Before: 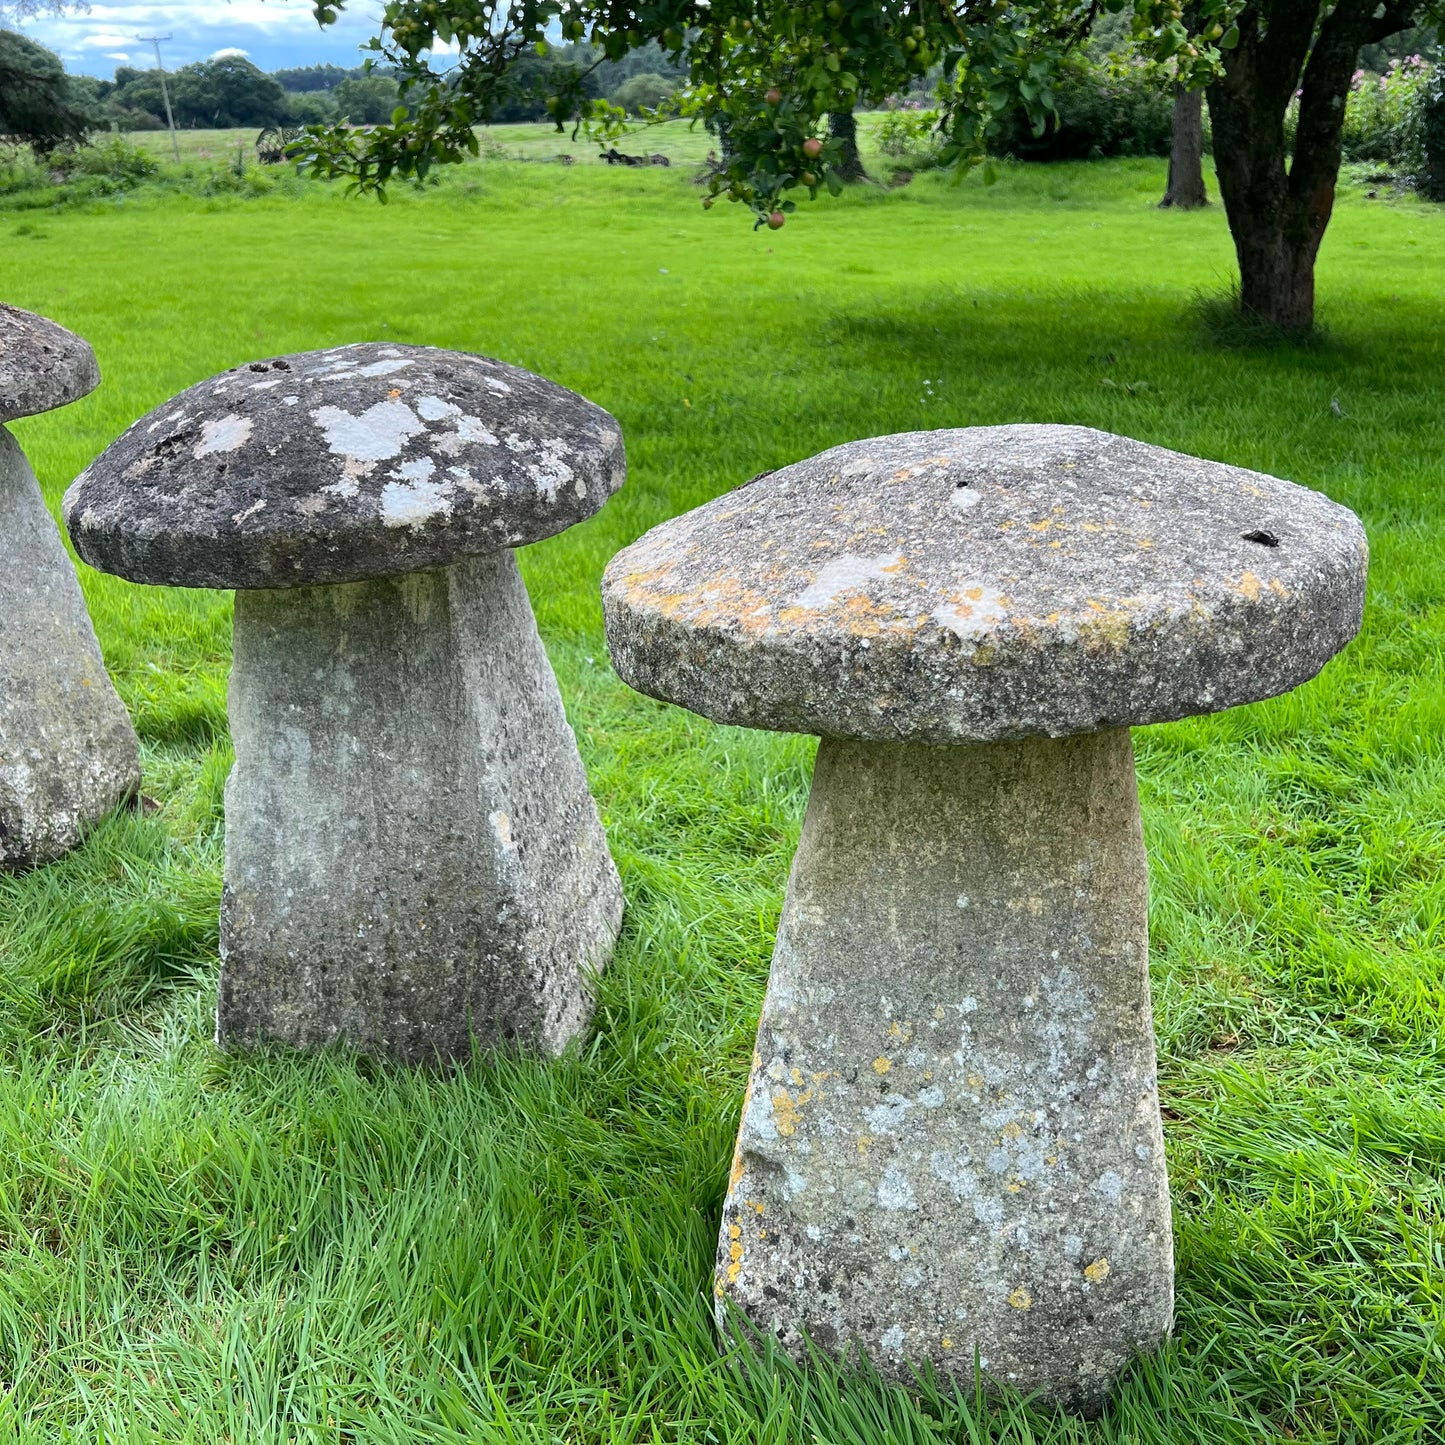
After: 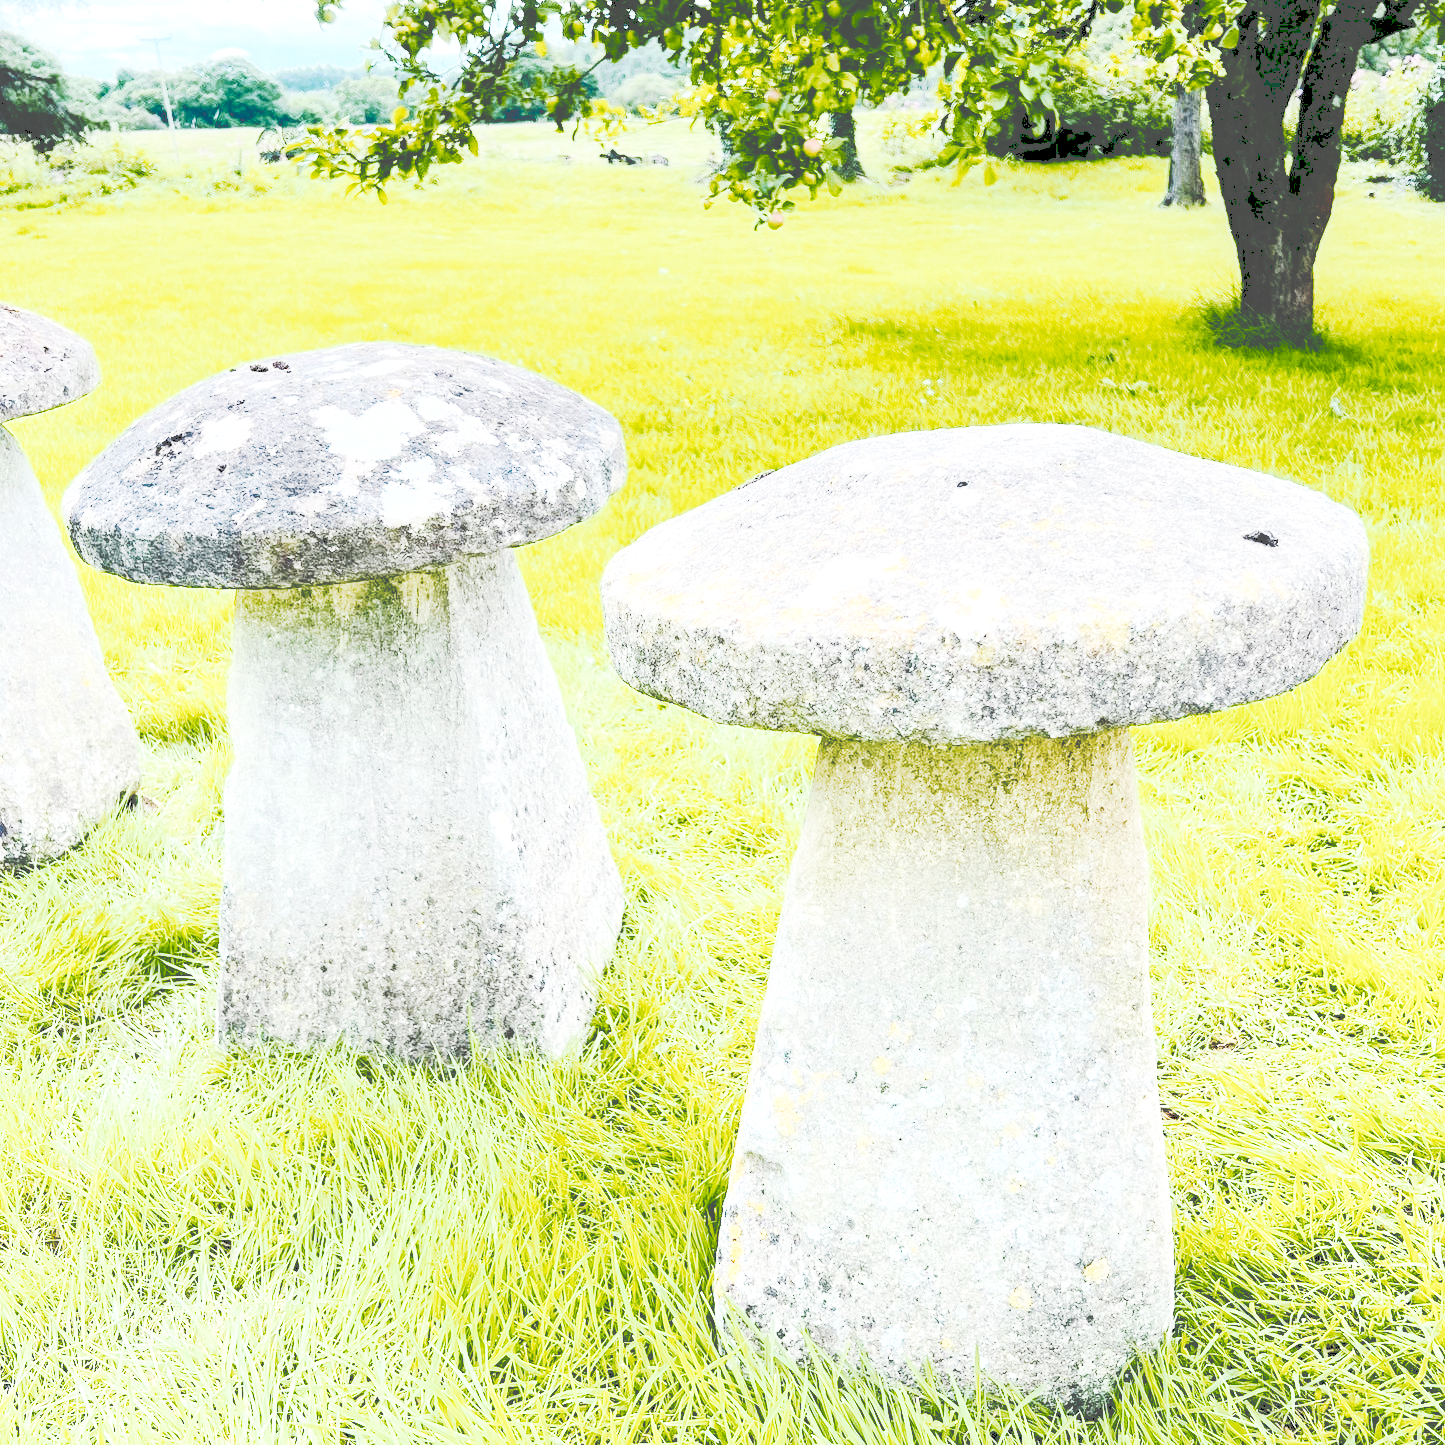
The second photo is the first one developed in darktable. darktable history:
color balance rgb: power › chroma 0.528%, power › hue 260.3°, global offset › luminance -0.473%, perceptual saturation grading › global saturation 0.183%
color zones: curves: ch0 [(0.254, 0.492) (0.724, 0.62)]; ch1 [(0.25, 0.528) (0.719, 0.796)]; ch2 [(0, 0.472) (0.25, 0.5) (0.73, 0.184)]
tone equalizer: -8 EV 1.99 EV, -7 EV 1.97 EV, -6 EV 1.98 EV, -5 EV 1.98 EV, -4 EV 1.97 EV, -3 EV 1.48 EV, -2 EV 0.984 EV, -1 EV 0.504 EV, edges refinement/feathering 500, mask exposure compensation -1.57 EV, preserve details no
local contrast: highlights 61%, shadows 104%, detail 106%, midtone range 0.534
base curve: curves: ch0 [(0, 0) (0.028, 0.03) (0.121, 0.232) (0.46, 0.748) (0.859, 0.968) (1, 1)], preserve colors none
tone curve: curves: ch0 [(0, 0) (0.003, 0.331) (0.011, 0.333) (0.025, 0.333) (0.044, 0.334) (0.069, 0.335) (0.1, 0.338) (0.136, 0.342) (0.177, 0.347) (0.224, 0.352) (0.277, 0.359) (0.335, 0.39) (0.399, 0.434) (0.468, 0.509) (0.543, 0.615) (0.623, 0.731) (0.709, 0.814) (0.801, 0.88) (0.898, 0.921) (1, 1)], preserve colors none
